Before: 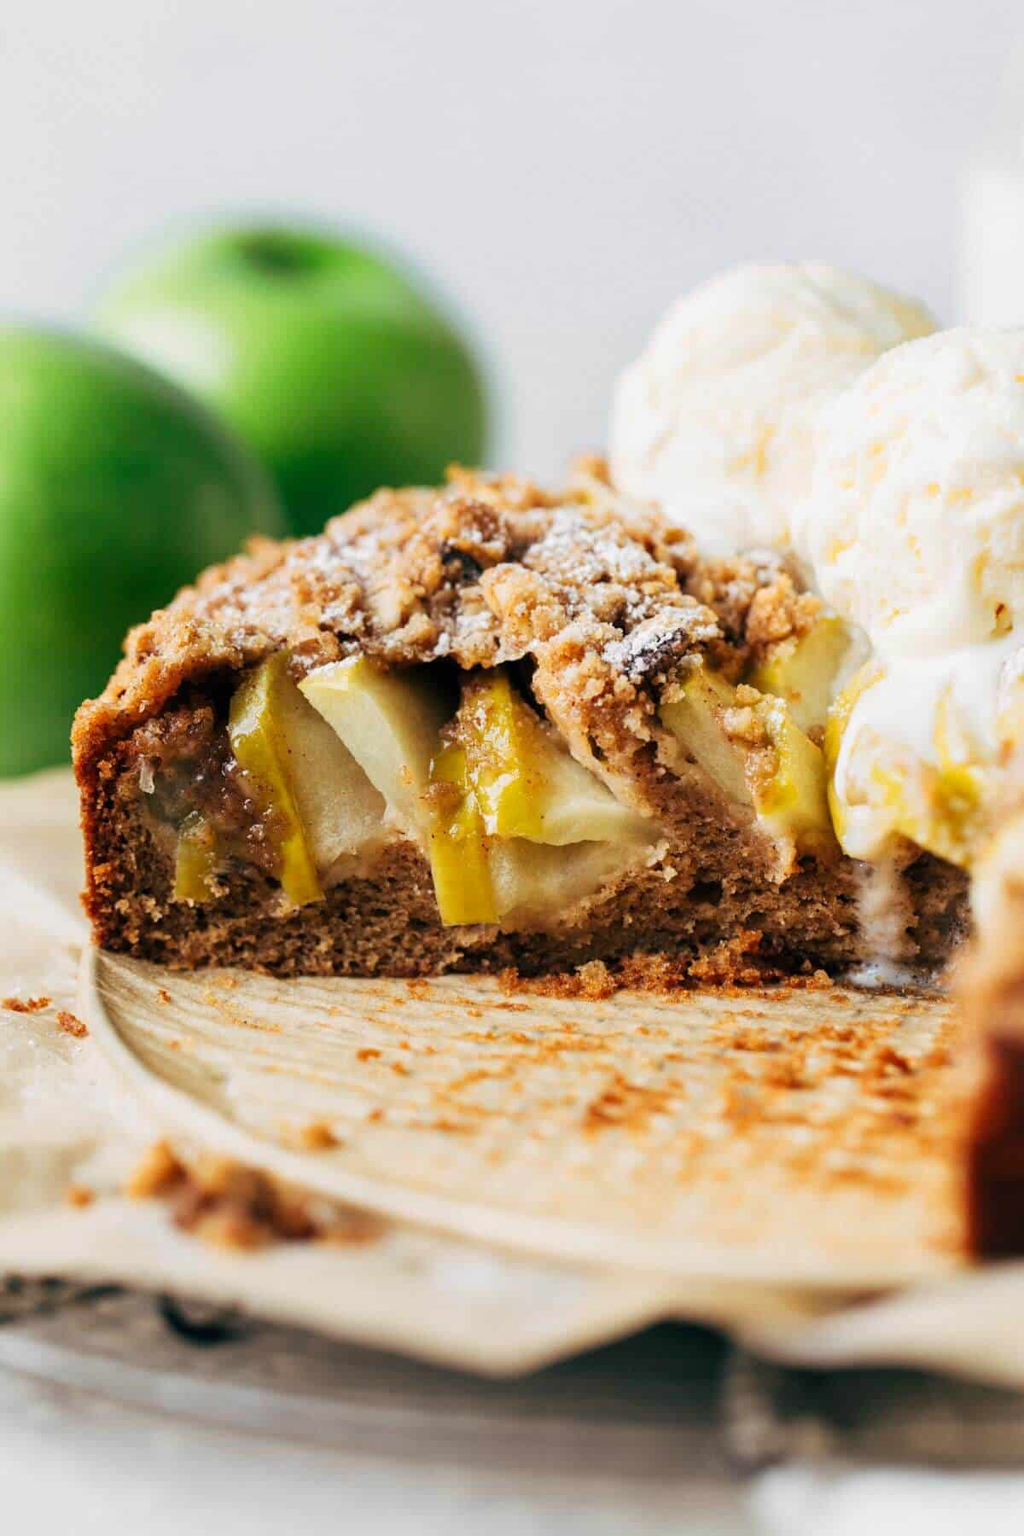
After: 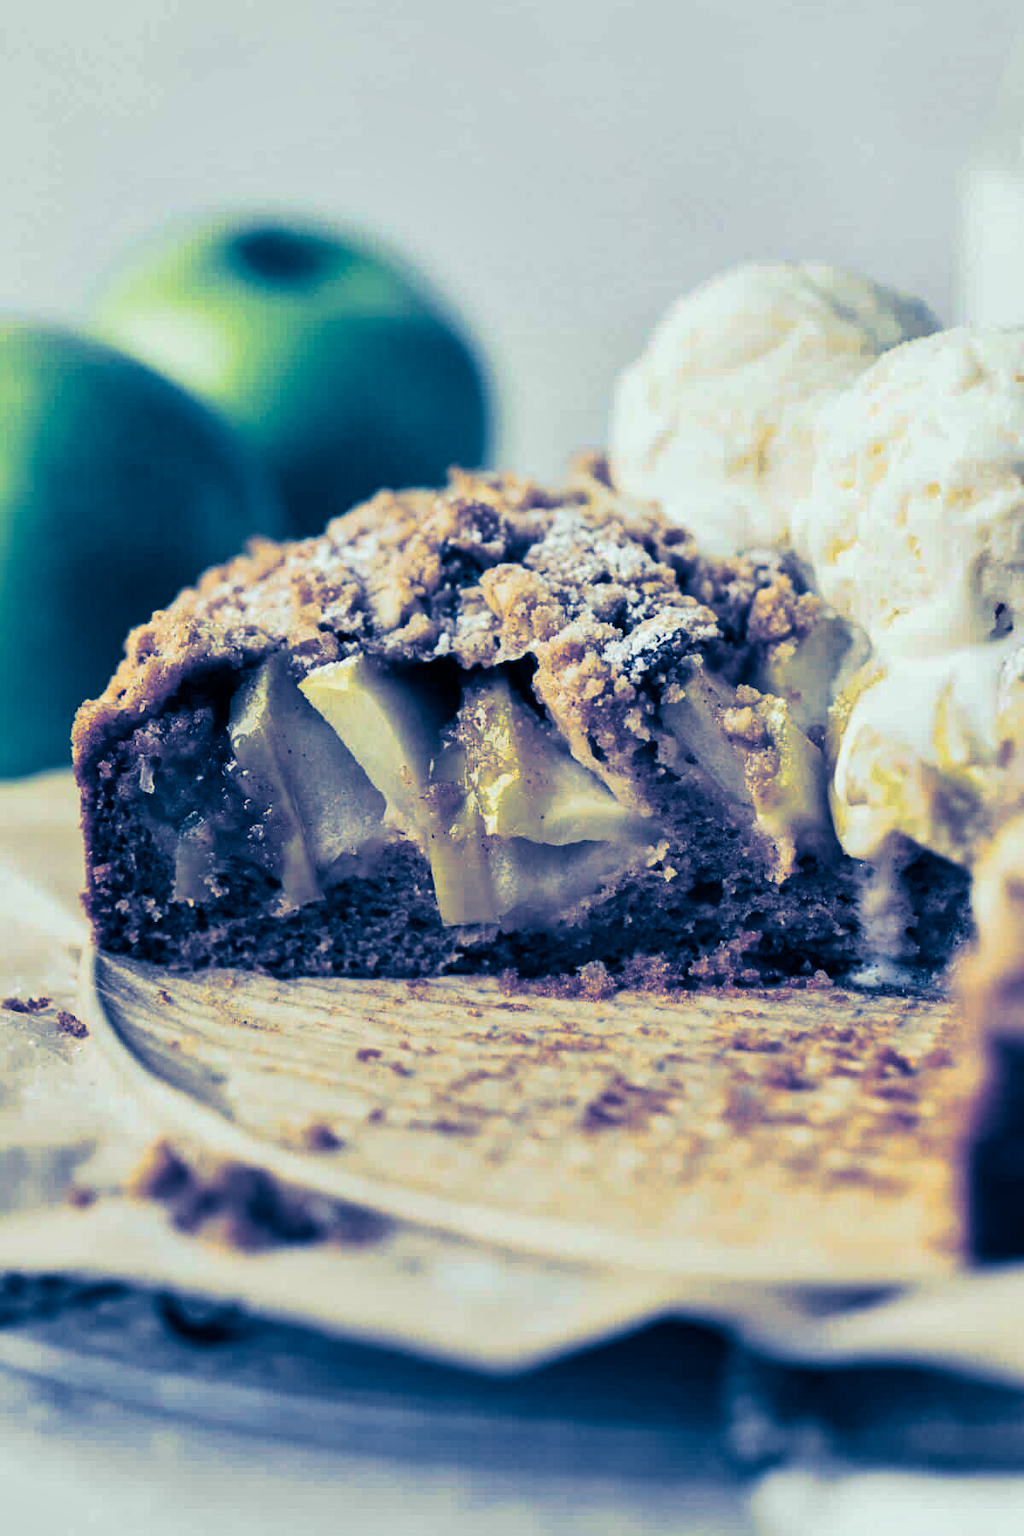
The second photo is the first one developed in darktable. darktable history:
split-toning: shadows › hue 226.8°, shadows › saturation 1, highlights › saturation 0, balance -61.41
shadows and highlights: soften with gaussian
color correction: highlights a* -6.69, highlights b* 0.49
